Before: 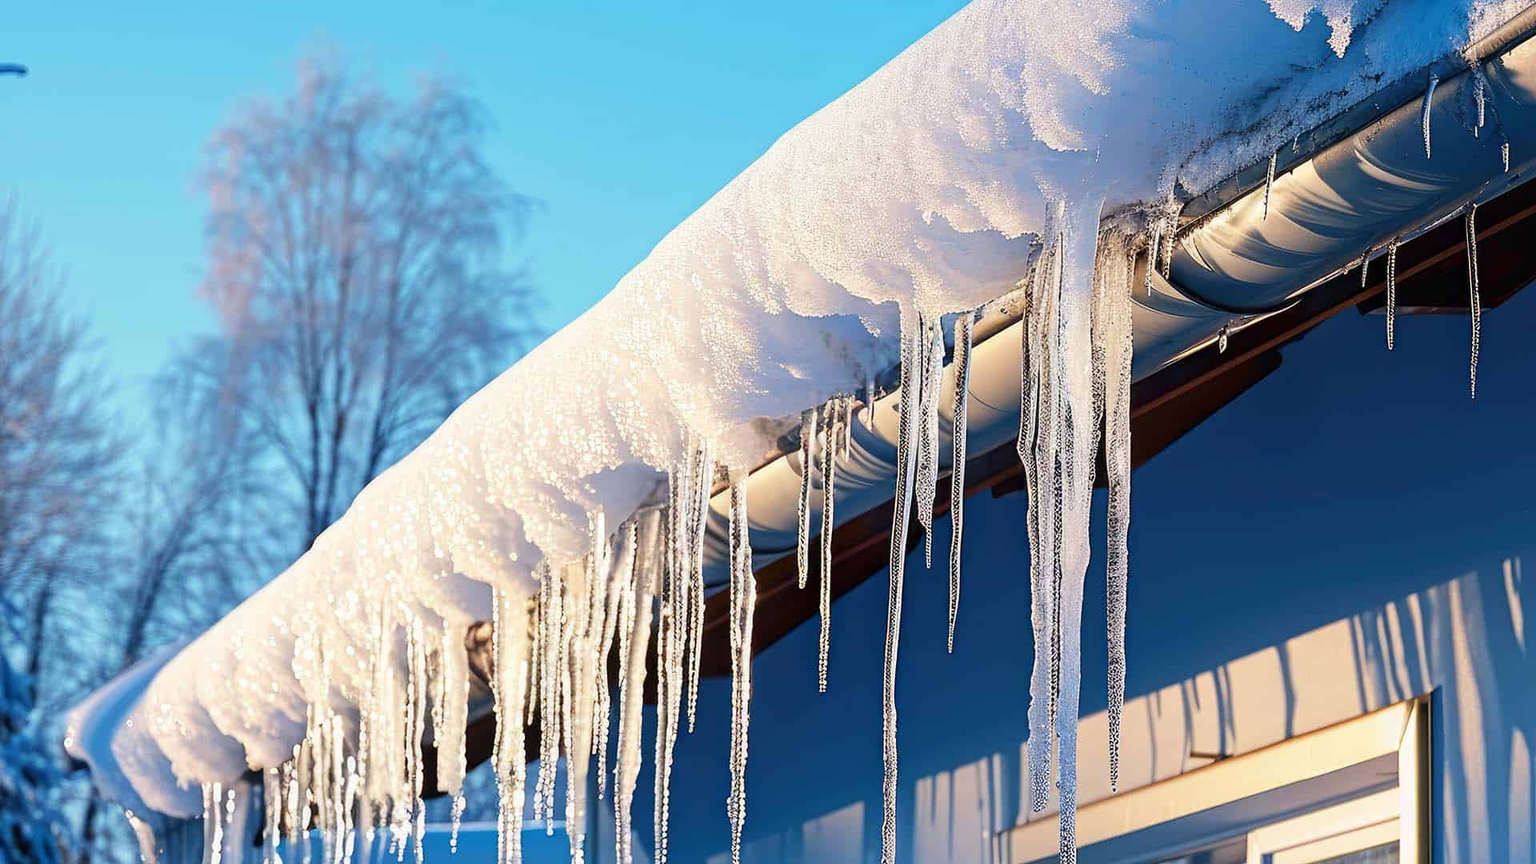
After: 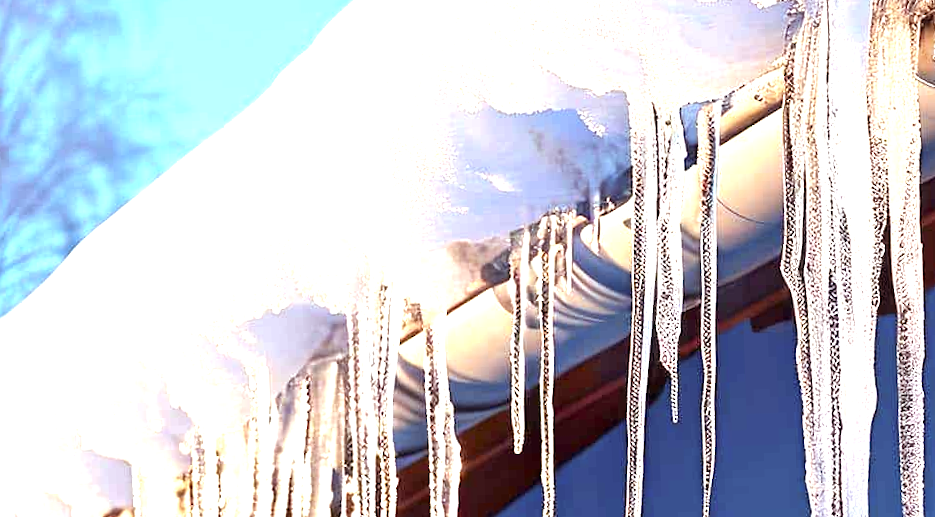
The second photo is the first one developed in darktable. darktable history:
exposure: black level correction 0, exposure 1.1 EV, compensate exposure bias true, compensate highlight preservation false
rotate and perspective: rotation -2°, crop left 0.022, crop right 0.978, crop top 0.049, crop bottom 0.951
crop: left 25%, top 25%, right 25%, bottom 25%
rgb levels: mode RGB, independent channels, levels [[0, 0.474, 1], [0, 0.5, 1], [0, 0.5, 1]]
